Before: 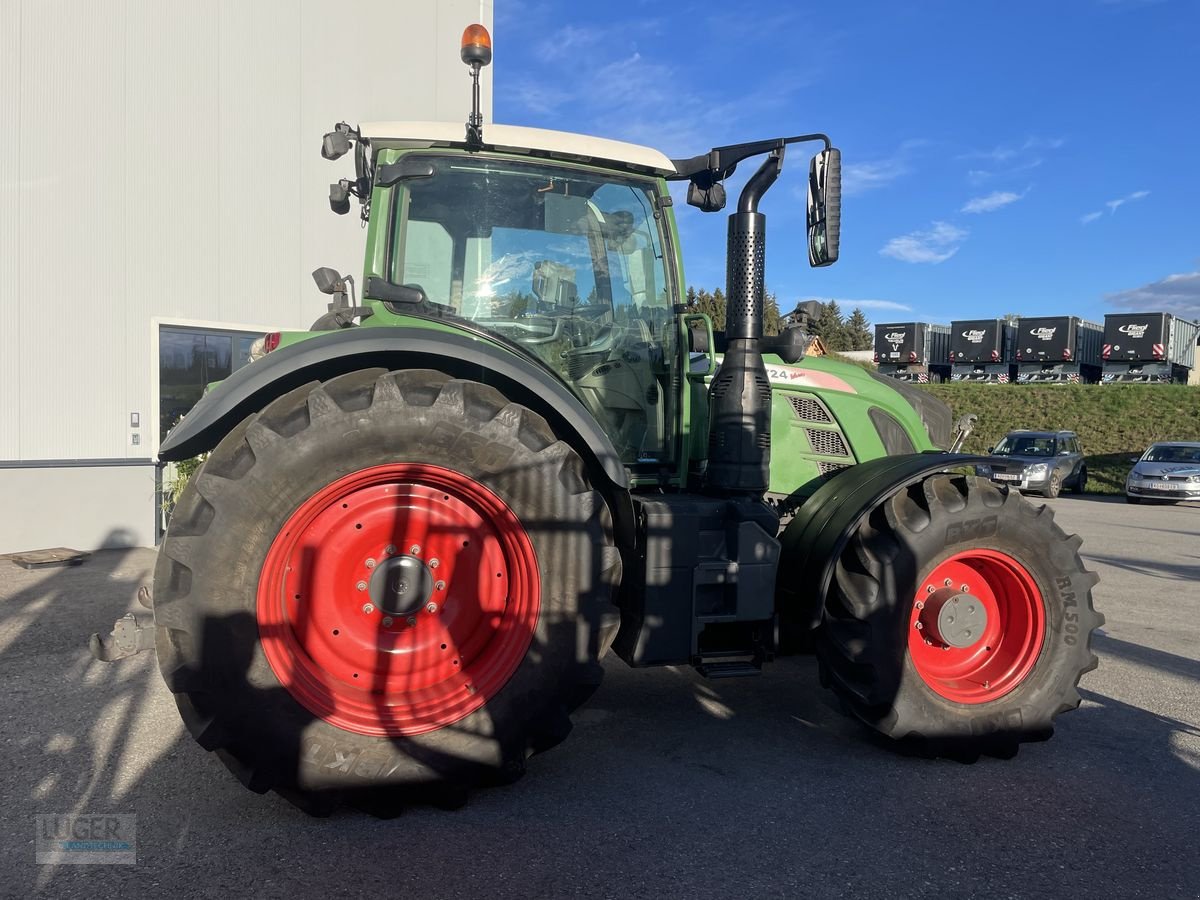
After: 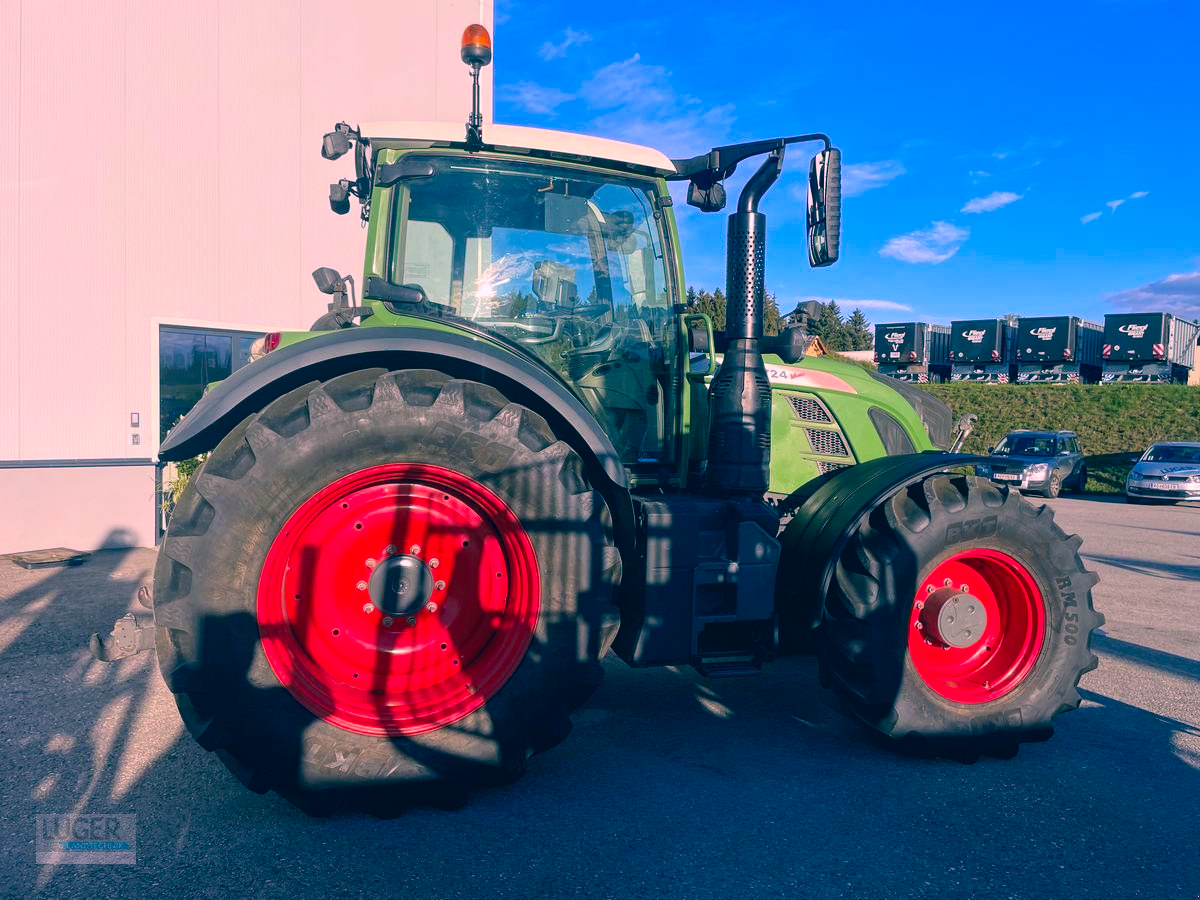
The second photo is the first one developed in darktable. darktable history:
color correction: highlights a* 16.99, highlights b* 0.199, shadows a* -14.78, shadows b* -13.93, saturation 1.54
local contrast: highlights 102%, shadows 102%, detail 119%, midtone range 0.2
